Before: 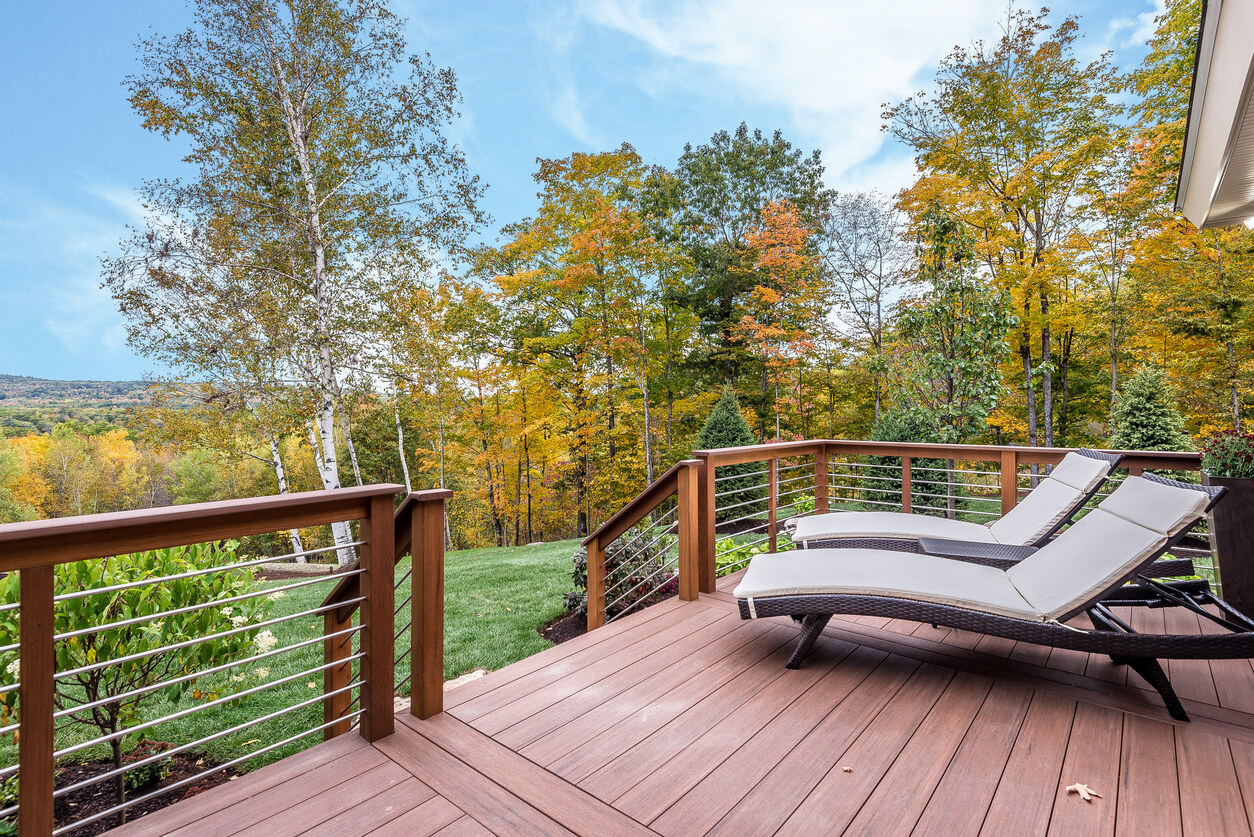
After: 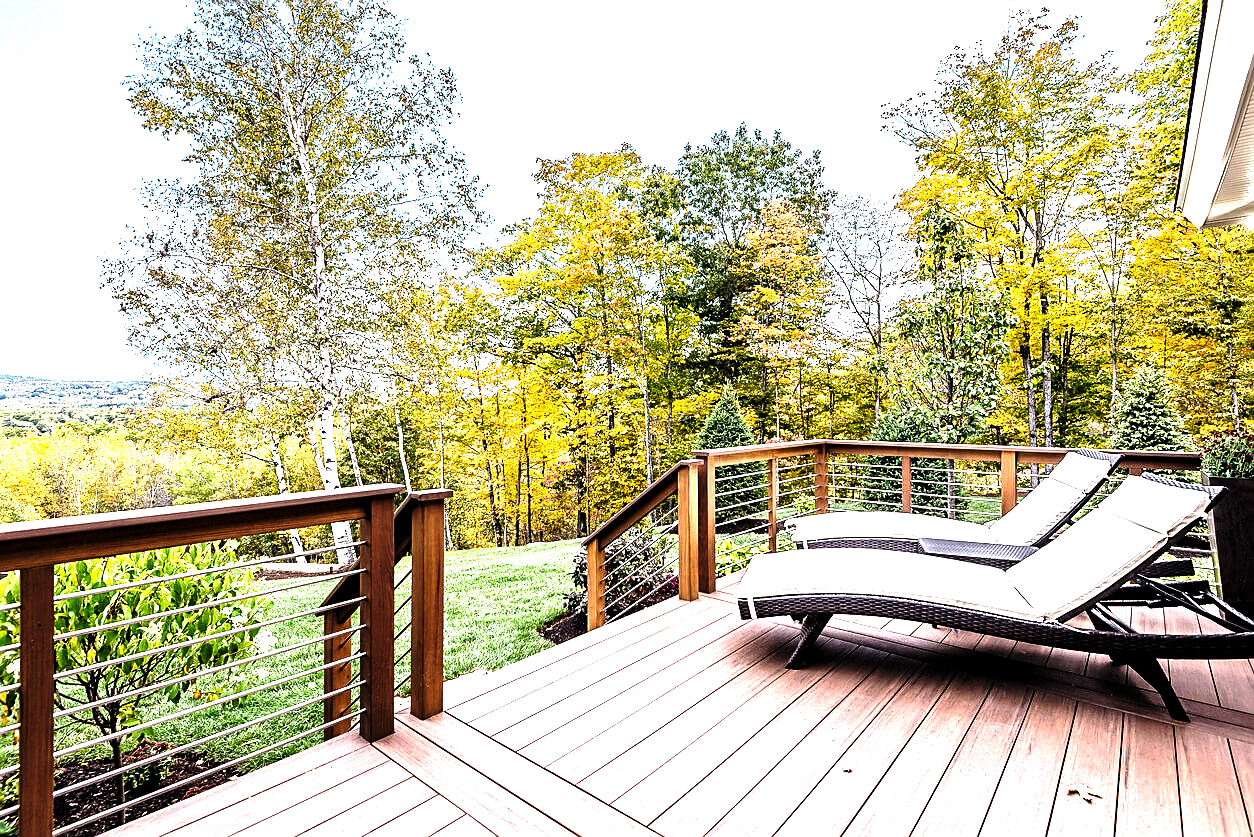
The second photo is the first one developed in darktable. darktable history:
levels: levels [0.044, 0.475, 0.791]
base curve: curves: ch0 [(0, 0) (0.028, 0.03) (0.121, 0.232) (0.46, 0.748) (0.859, 0.968) (1, 1)], preserve colors none
sharpen: on, module defaults
